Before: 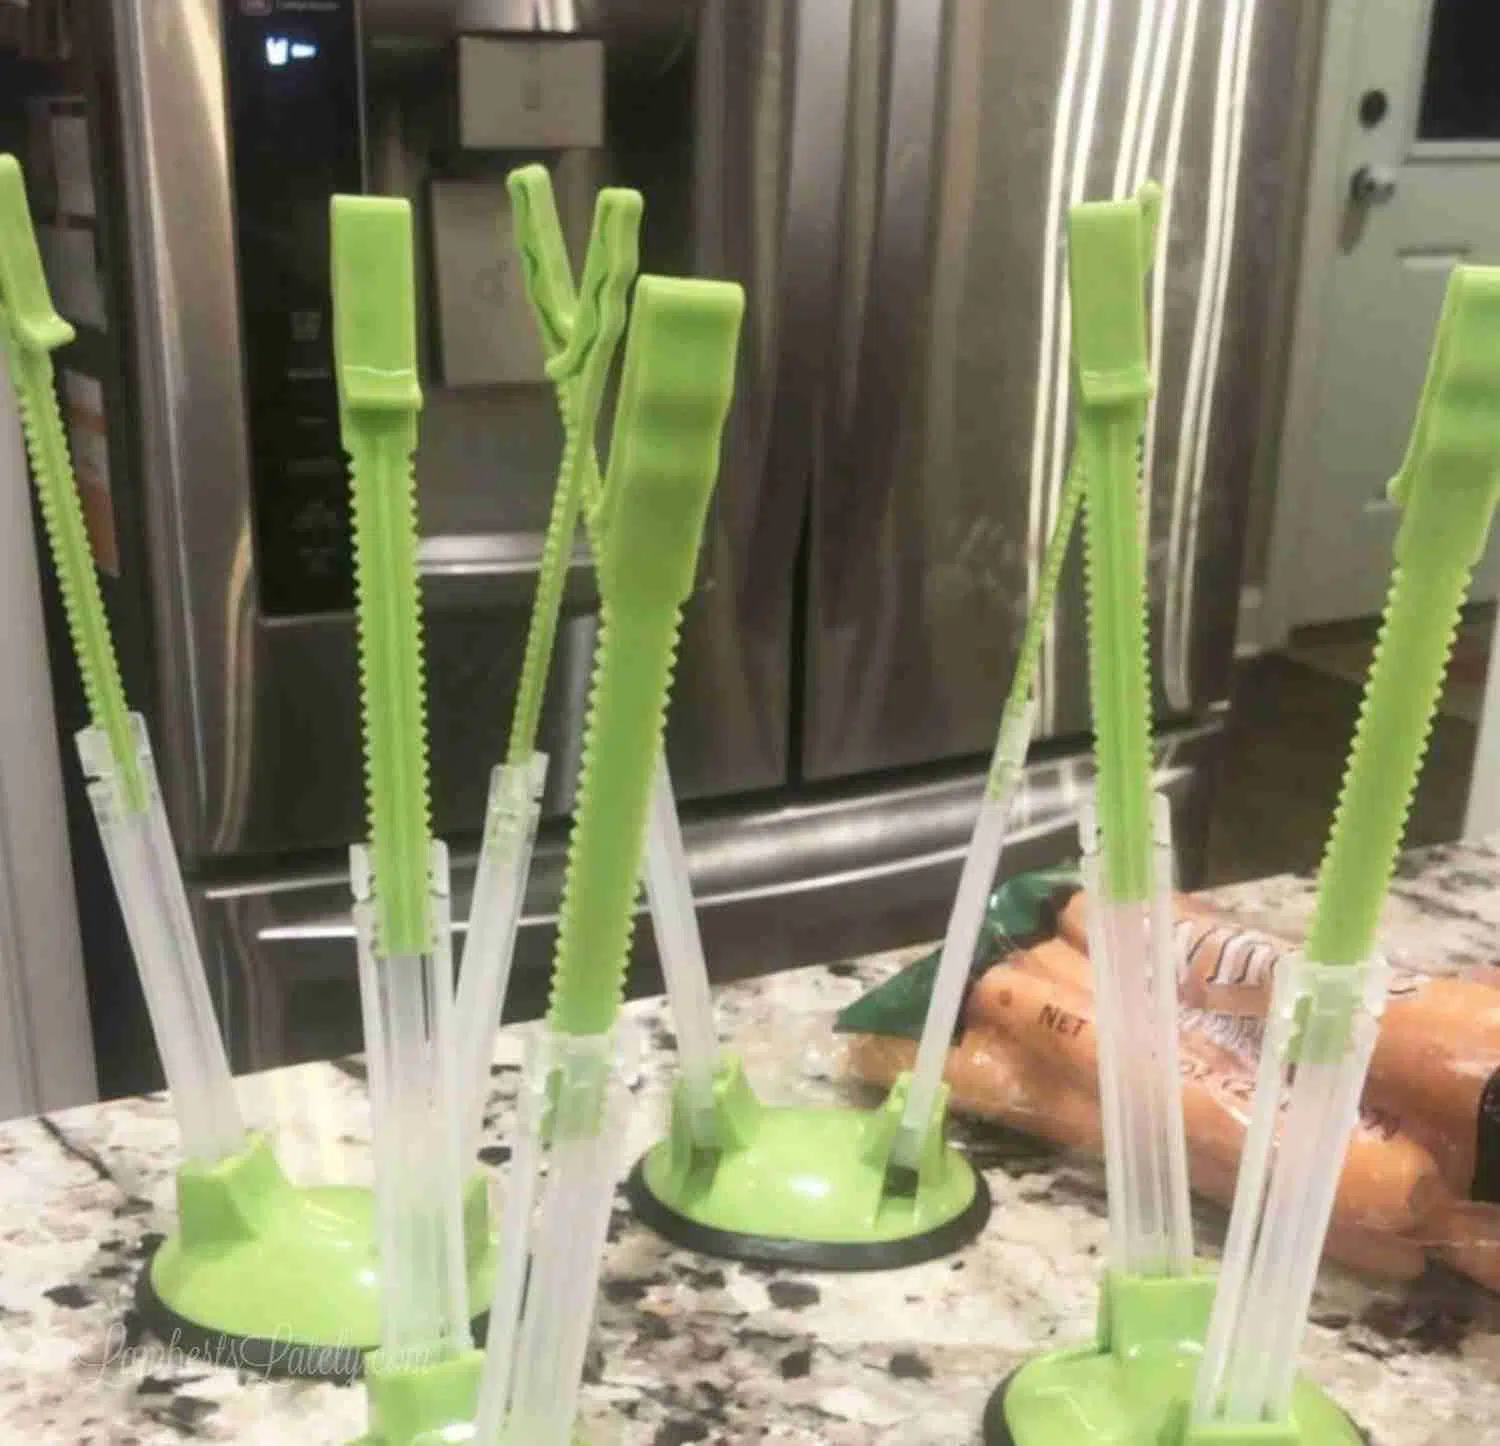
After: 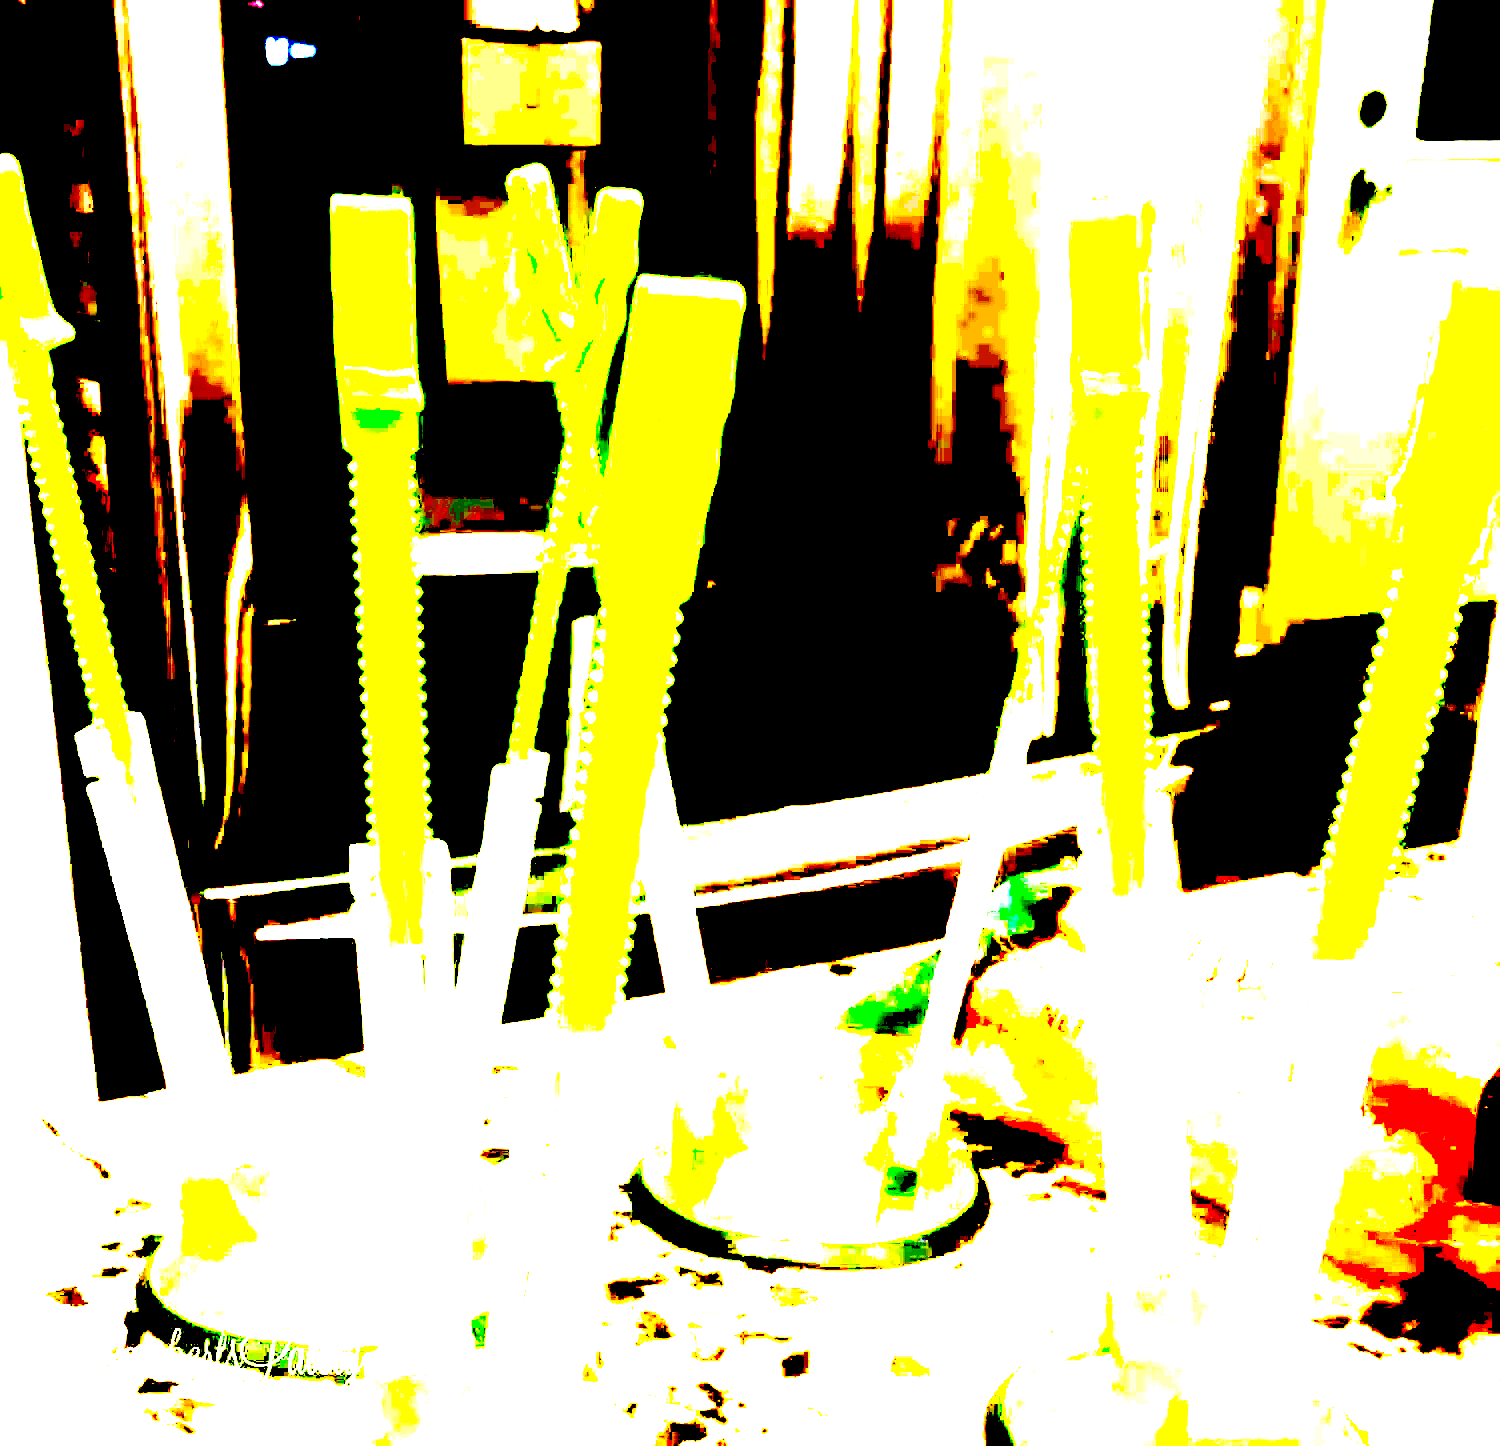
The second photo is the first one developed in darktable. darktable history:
color balance rgb: perceptual saturation grading › global saturation 16.887%, global vibrance 15.439%
exposure: black level correction 0.1, exposure 3.066 EV, compensate highlight preservation false
